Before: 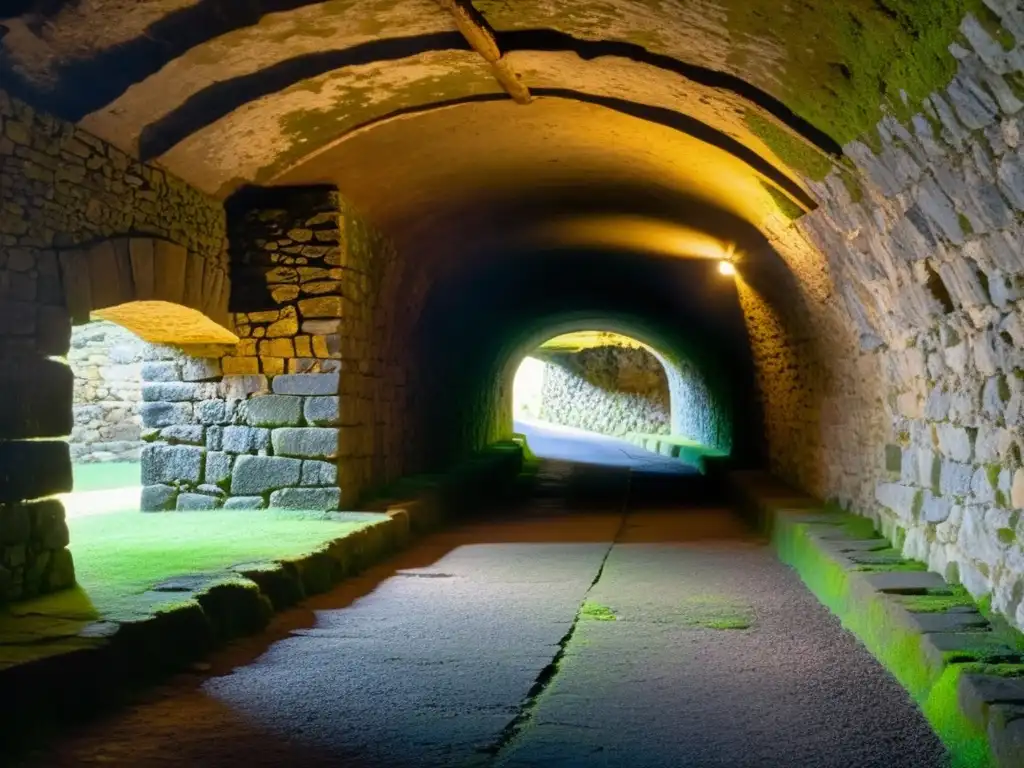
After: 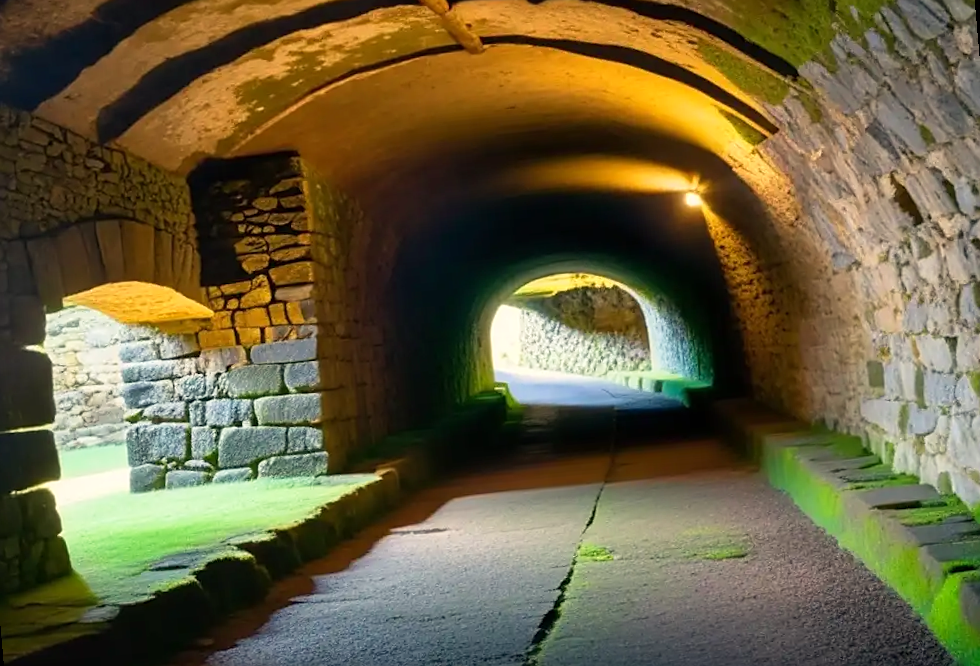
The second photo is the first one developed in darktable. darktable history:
white balance: red 1.045, blue 0.932
sharpen: radius 1.864, amount 0.398, threshold 1.271
tone curve: curves: ch0 [(0, 0) (0.003, 0.003) (0.011, 0.012) (0.025, 0.026) (0.044, 0.046) (0.069, 0.072) (0.1, 0.104) (0.136, 0.141) (0.177, 0.184) (0.224, 0.233) (0.277, 0.288) (0.335, 0.348) (0.399, 0.414) (0.468, 0.486) (0.543, 0.564) (0.623, 0.647) (0.709, 0.736) (0.801, 0.831) (0.898, 0.921) (1, 1)], preserve colors none
rotate and perspective: rotation -5°, crop left 0.05, crop right 0.952, crop top 0.11, crop bottom 0.89
